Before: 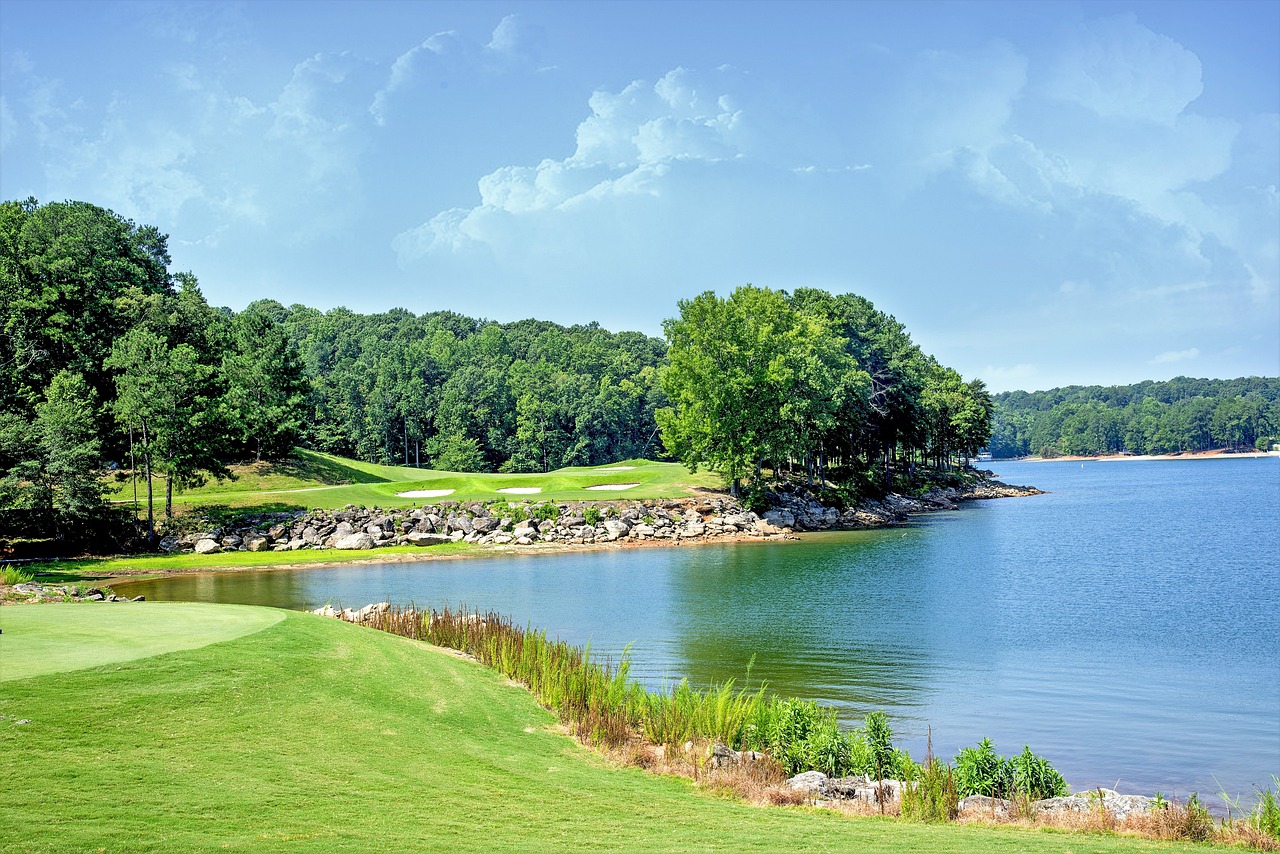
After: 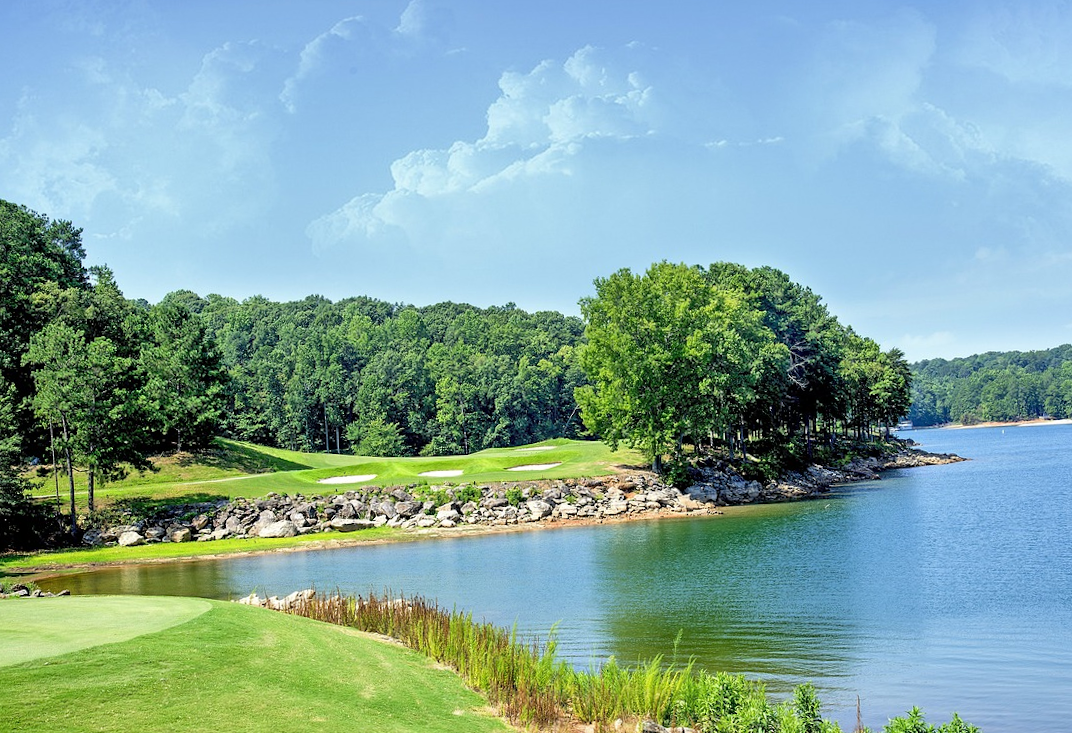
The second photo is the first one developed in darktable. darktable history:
rotate and perspective: rotation -1.75°, automatic cropping off
crop and rotate: left 7.196%, top 4.574%, right 10.605%, bottom 13.178%
